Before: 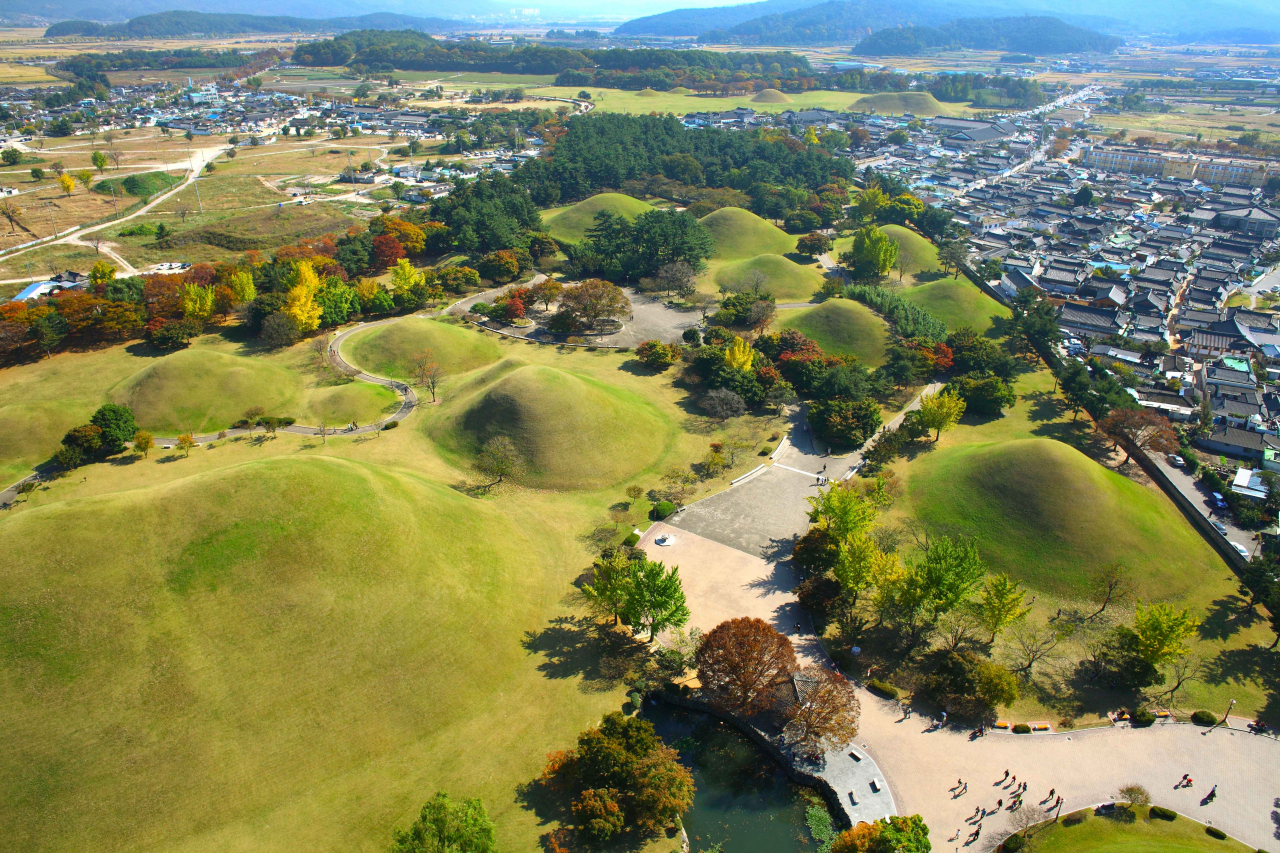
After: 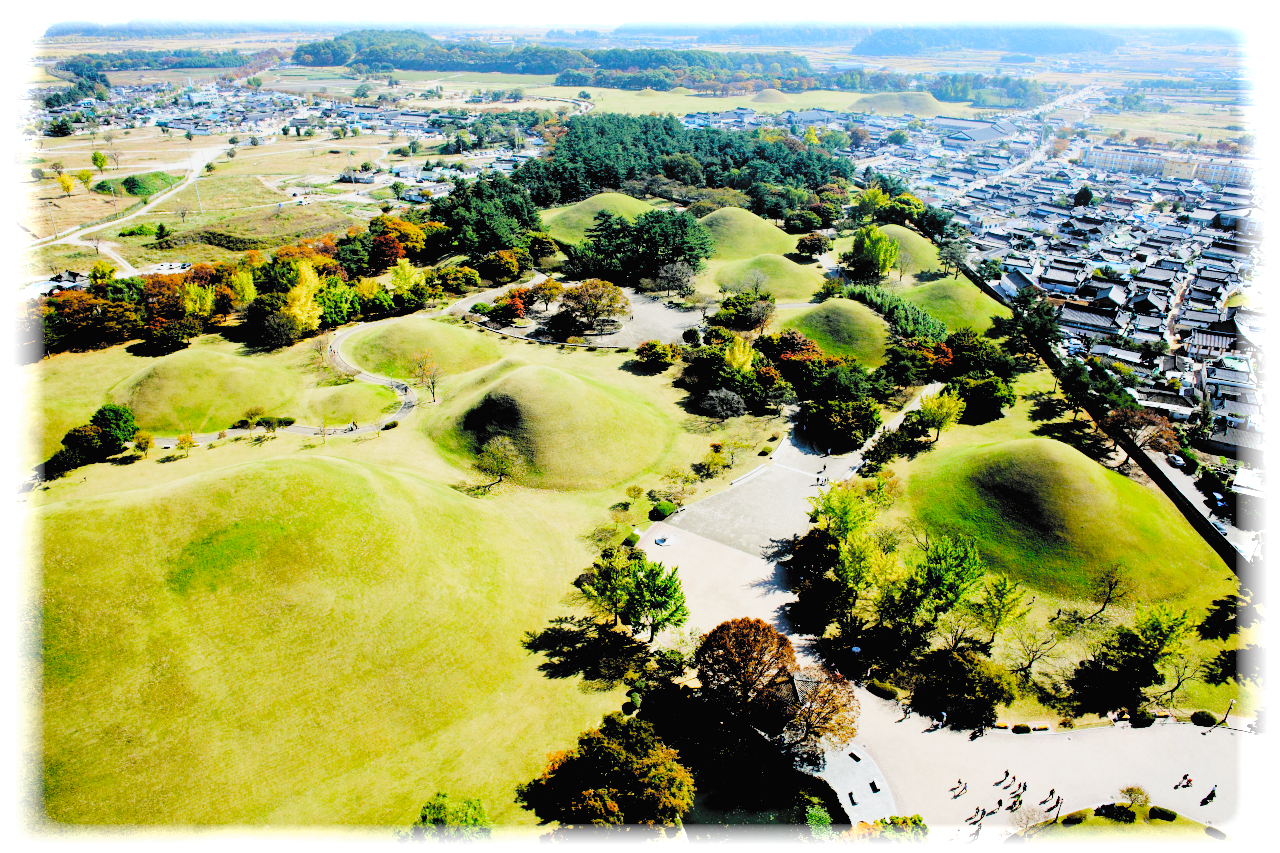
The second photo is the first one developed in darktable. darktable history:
contrast brightness saturation: contrast 0.1, brightness 0.3, saturation 0.14
vignetting: fall-off start 93%, fall-off radius 5%, brightness 1, saturation -0.49, automatic ratio true, width/height ratio 1.332, shape 0.04, unbound false
filmic rgb: black relative exposure -2.85 EV, white relative exposure 4.56 EV, hardness 1.77, contrast 1.25, preserve chrominance no, color science v5 (2021)
white balance: red 0.967, blue 1.049
tone equalizer: -8 EV -0.75 EV, -7 EV -0.7 EV, -6 EV -0.6 EV, -5 EV -0.4 EV, -3 EV 0.4 EV, -2 EV 0.6 EV, -1 EV 0.7 EV, +0 EV 0.75 EV, edges refinement/feathering 500, mask exposure compensation -1.57 EV, preserve details no
